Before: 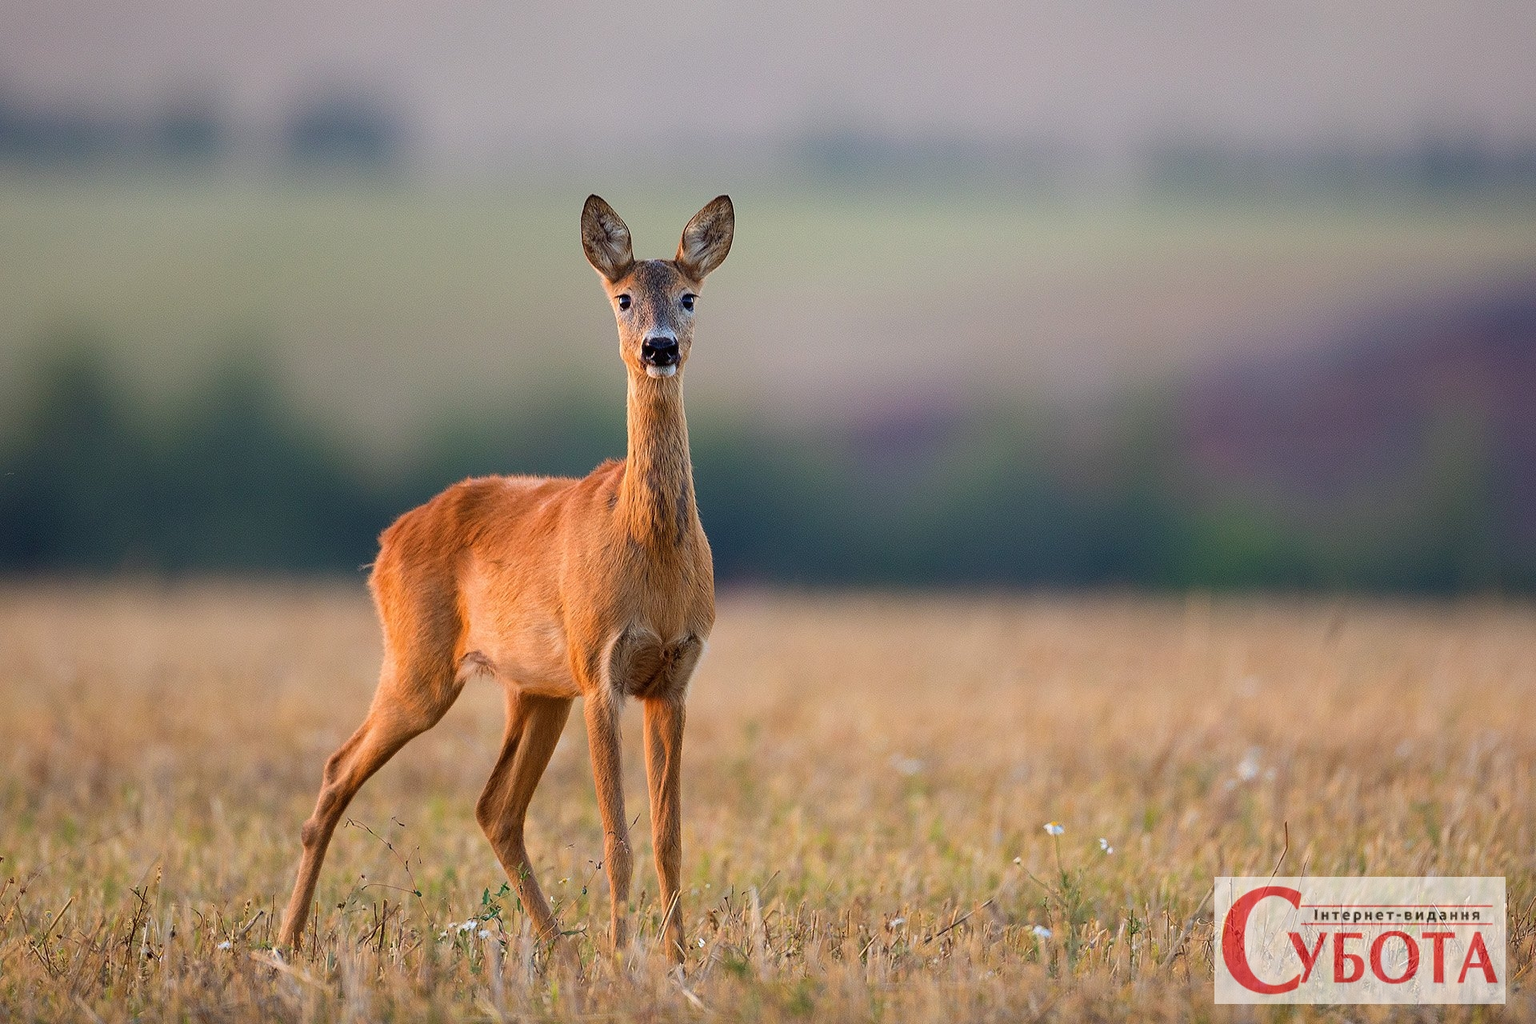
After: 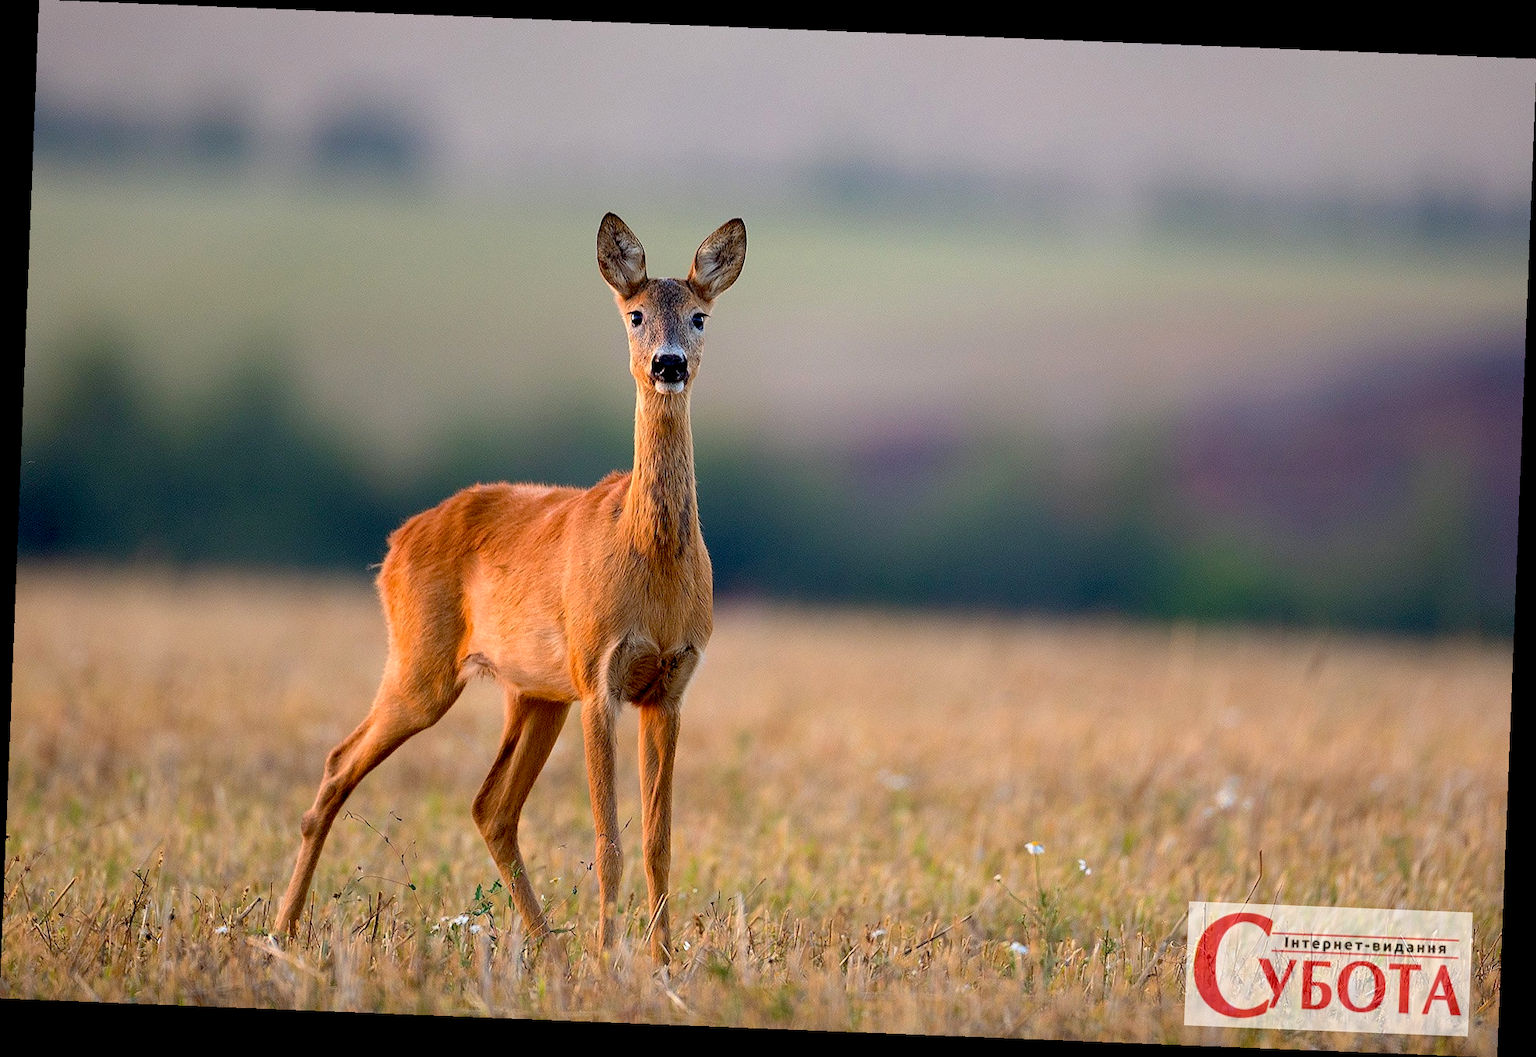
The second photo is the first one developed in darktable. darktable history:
base curve: curves: ch0 [(0.017, 0) (0.425, 0.441) (0.844, 0.933) (1, 1)], preserve colors none
rotate and perspective: rotation 2.27°, automatic cropping off
